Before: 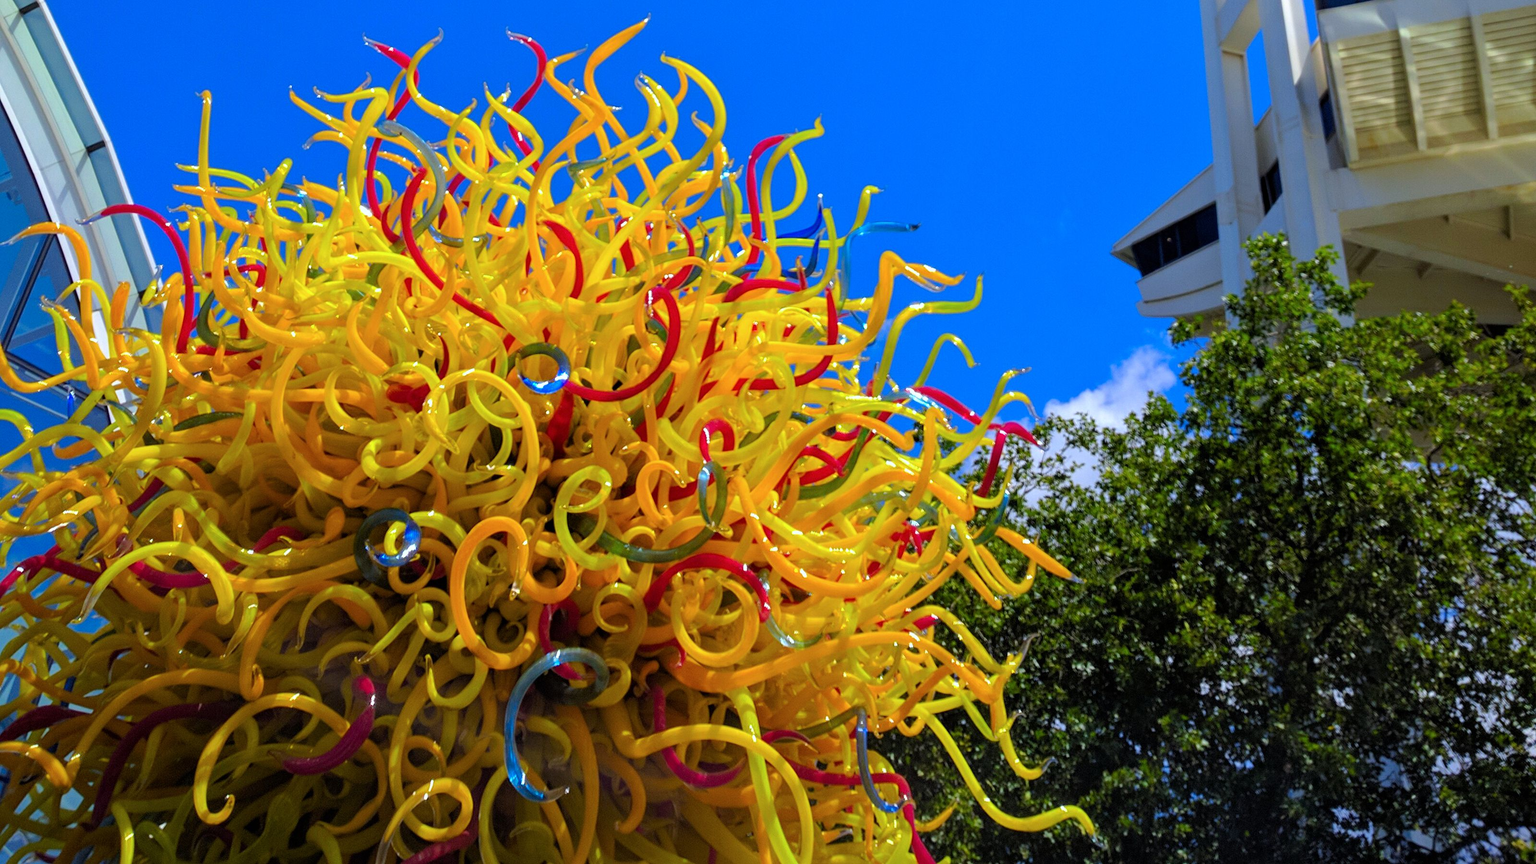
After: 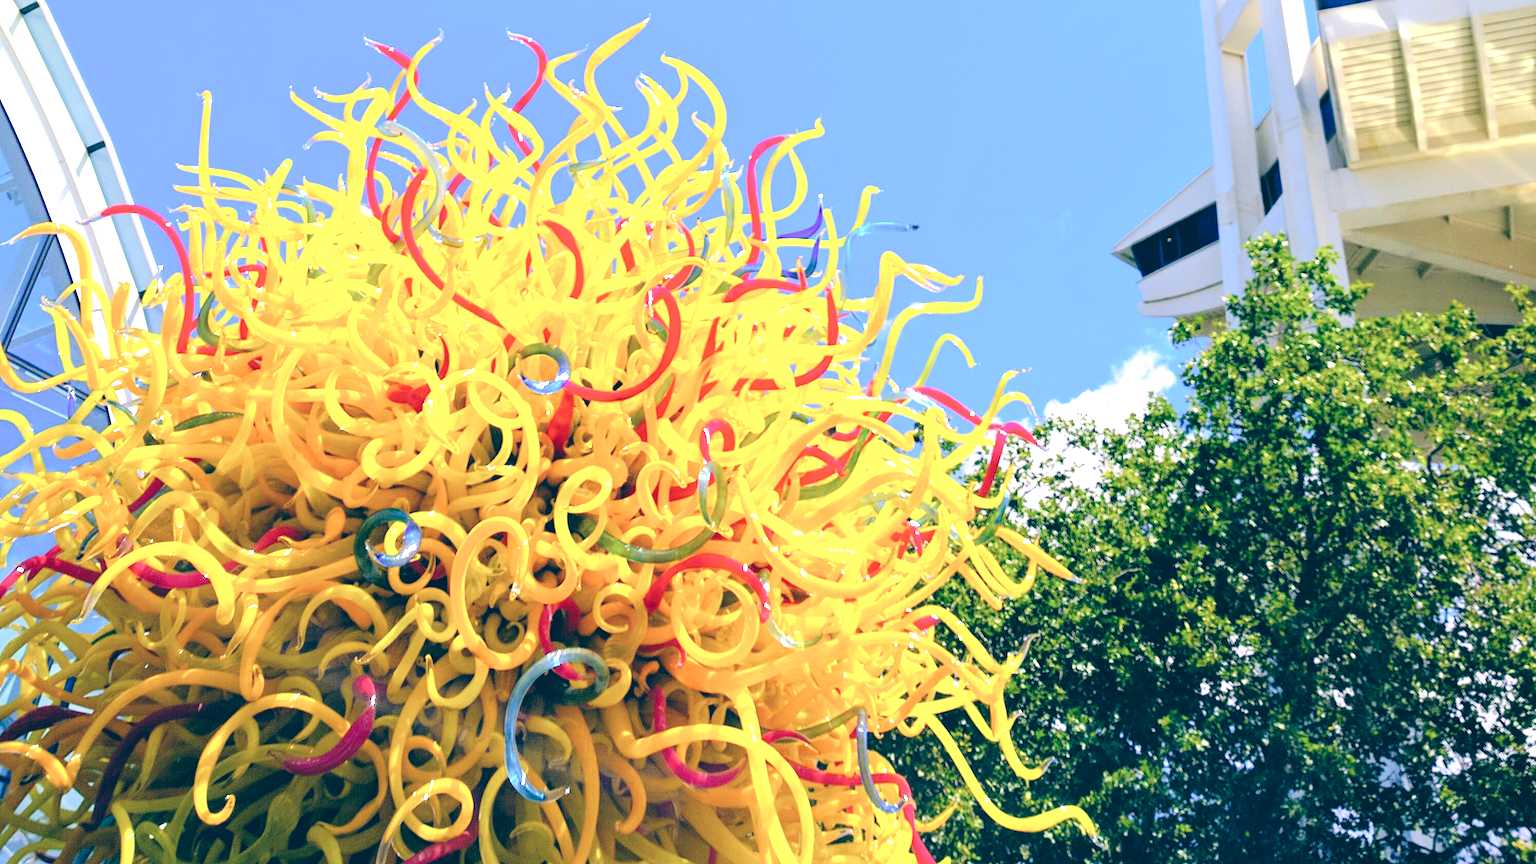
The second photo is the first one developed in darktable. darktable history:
tone curve: curves: ch0 [(0, 0) (0.003, 0.064) (0.011, 0.065) (0.025, 0.061) (0.044, 0.068) (0.069, 0.083) (0.1, 0.102) (0.136, 0.126) (0.177, 0.172) (0.224, 0.225) (0.277, 0.306) (0.335, 0.397) (0.399, 0.483) (0.468, 0.56) (0.543, 0.634) (0.623, 0.708) (0.709, 0.77) (0.801, 0.832) (0.898, 0.899) (1, 1)], preserve colors none
exposure: black level correction 0, exposure 1.45 EV, compensate exposure bias true, compensate highlight preservation false
color balance: lift [1.006, 0.985, 1.002, 1.015], gamma [1, 0.953, 1.008, 1.047], gain [1.076, 1.13, 1.004, 0.87]
